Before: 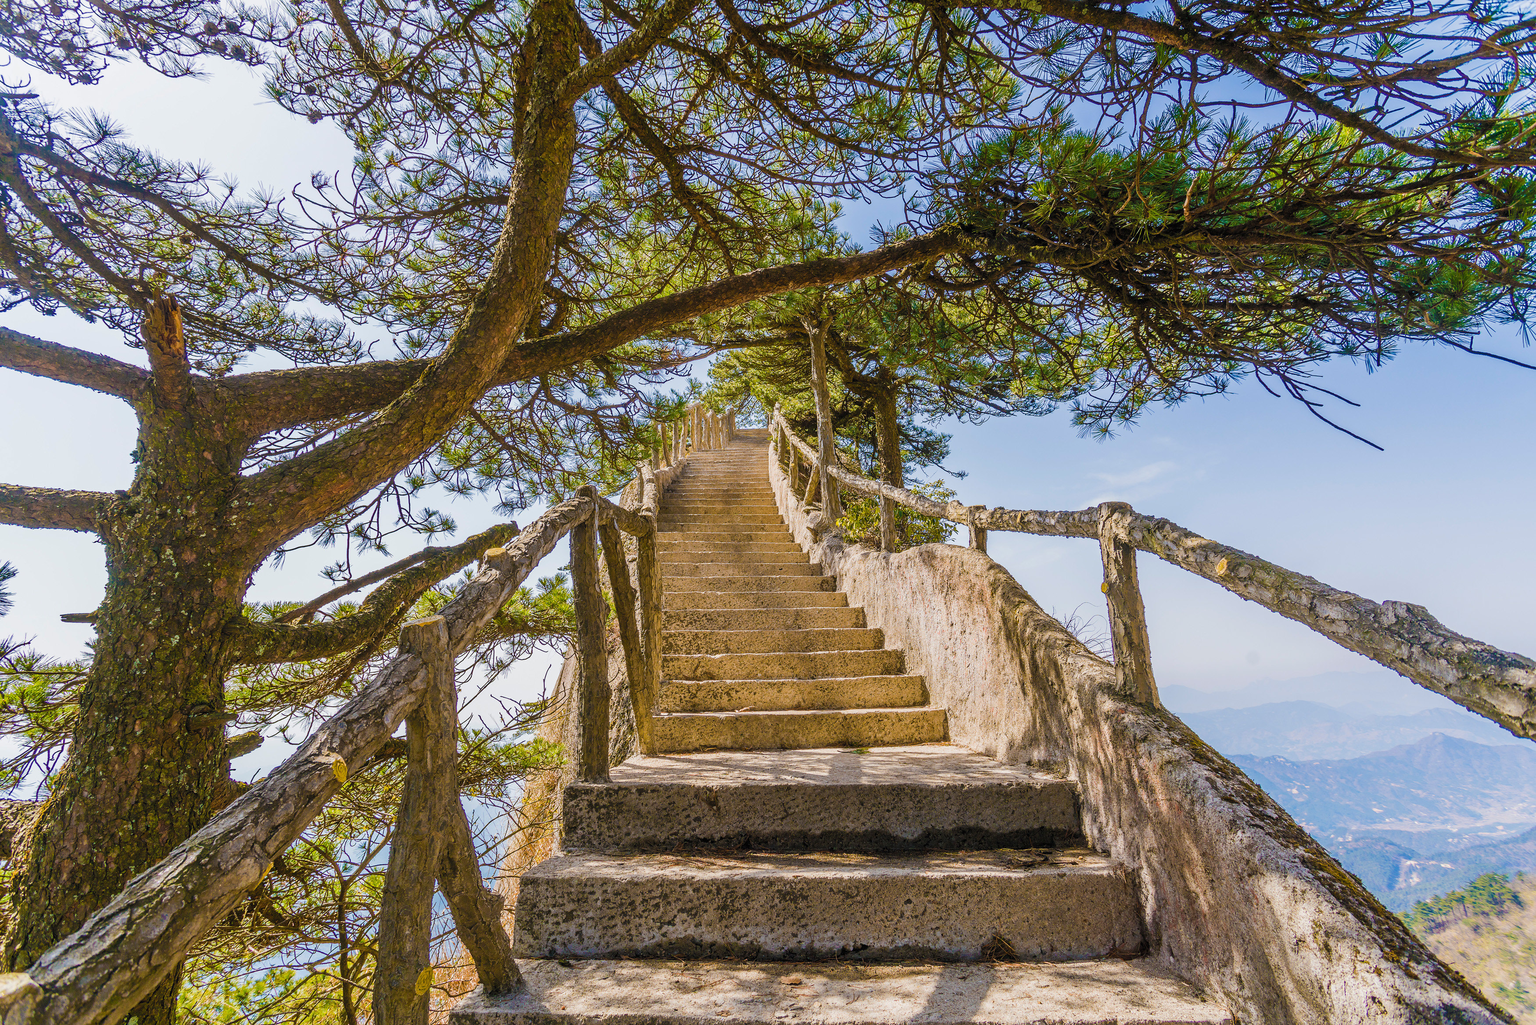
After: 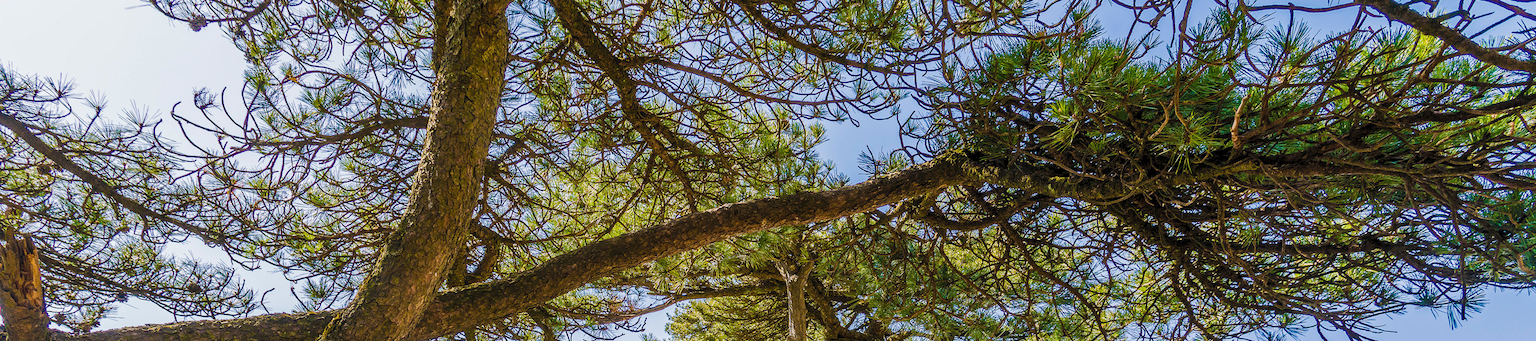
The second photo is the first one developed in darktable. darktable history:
local contrast: highlights 100%, shadows 100%, detail 119%, midtone range 0.2
crop and rotate: left 9.714%, top 9.531%, right 6.206%, bottom 62.426%
